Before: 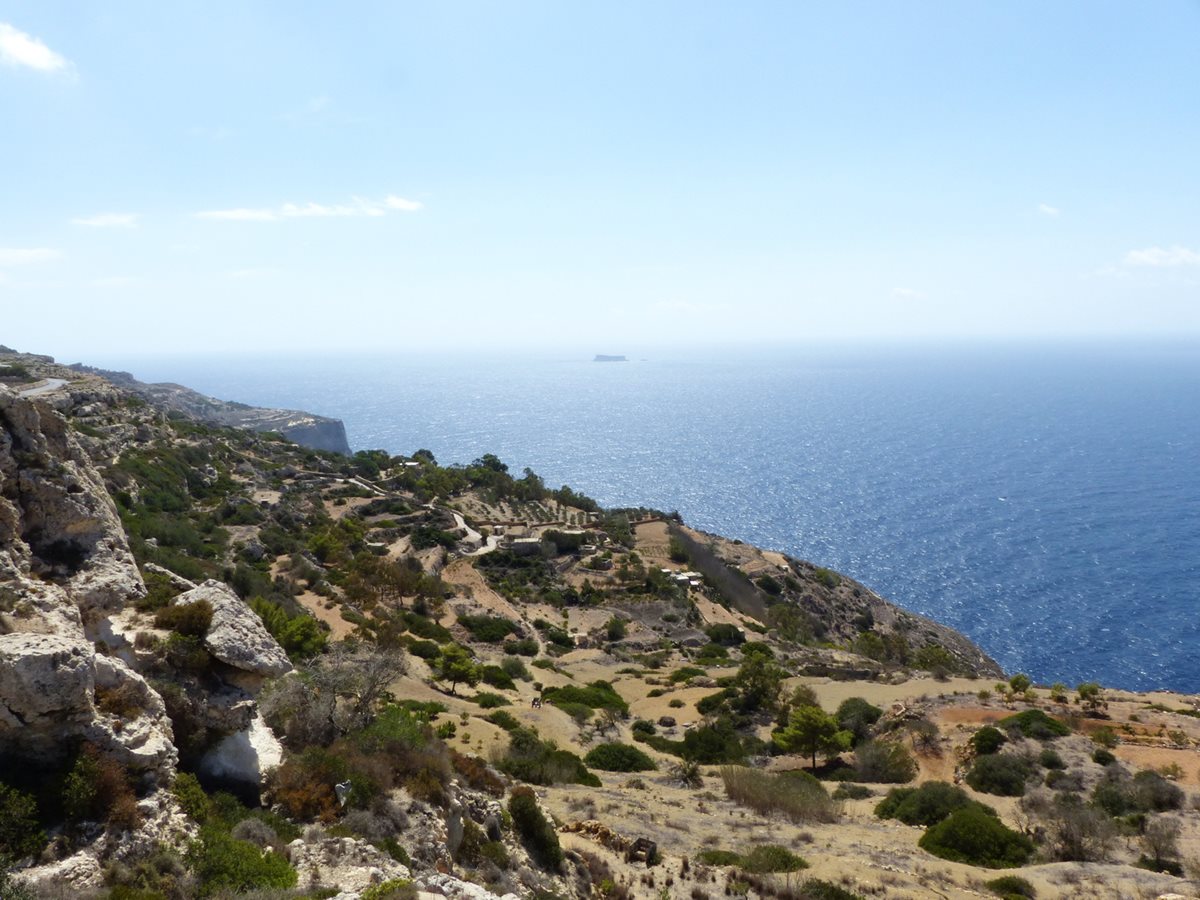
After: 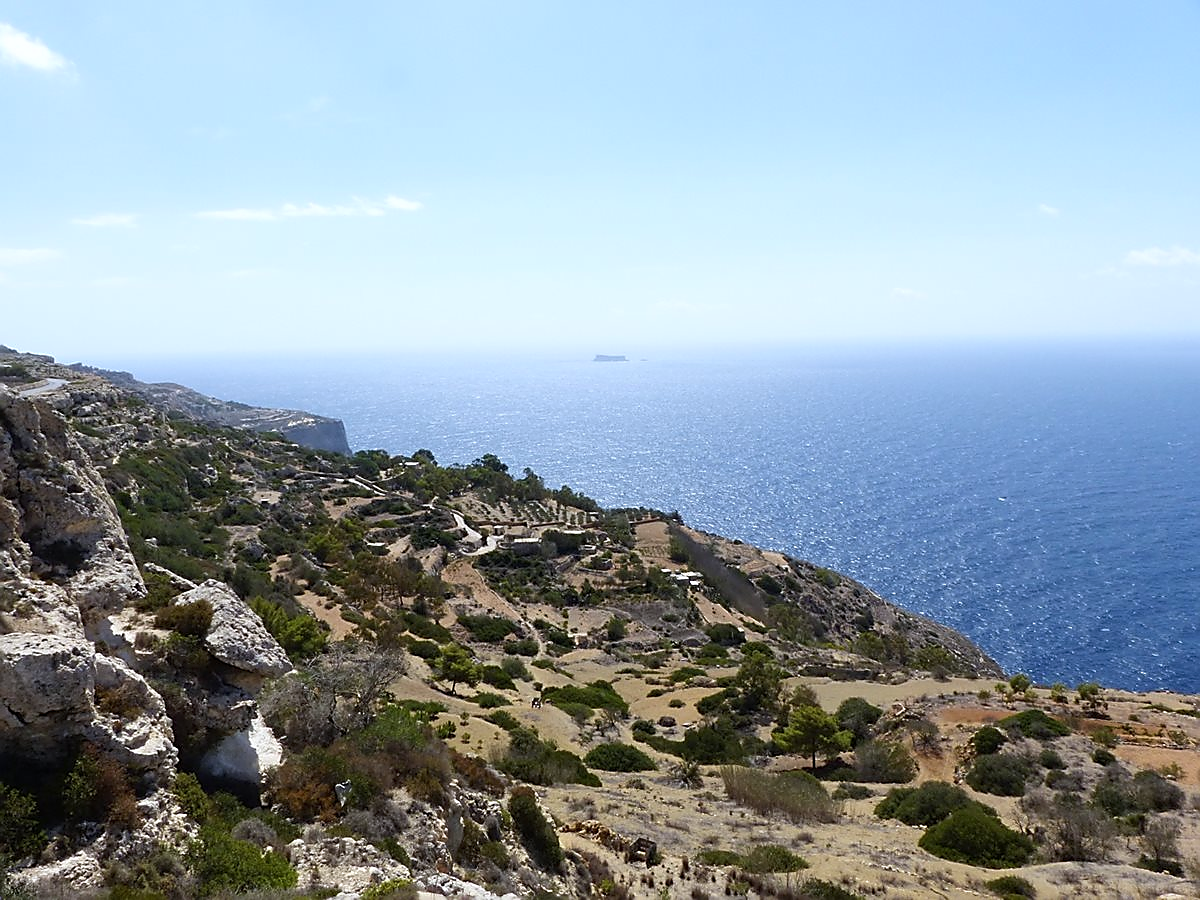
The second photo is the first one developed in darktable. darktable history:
white balance: red 0.984, blue 1.059
sharpen: radius 1.4, amount 1.25, threshold 0.7
